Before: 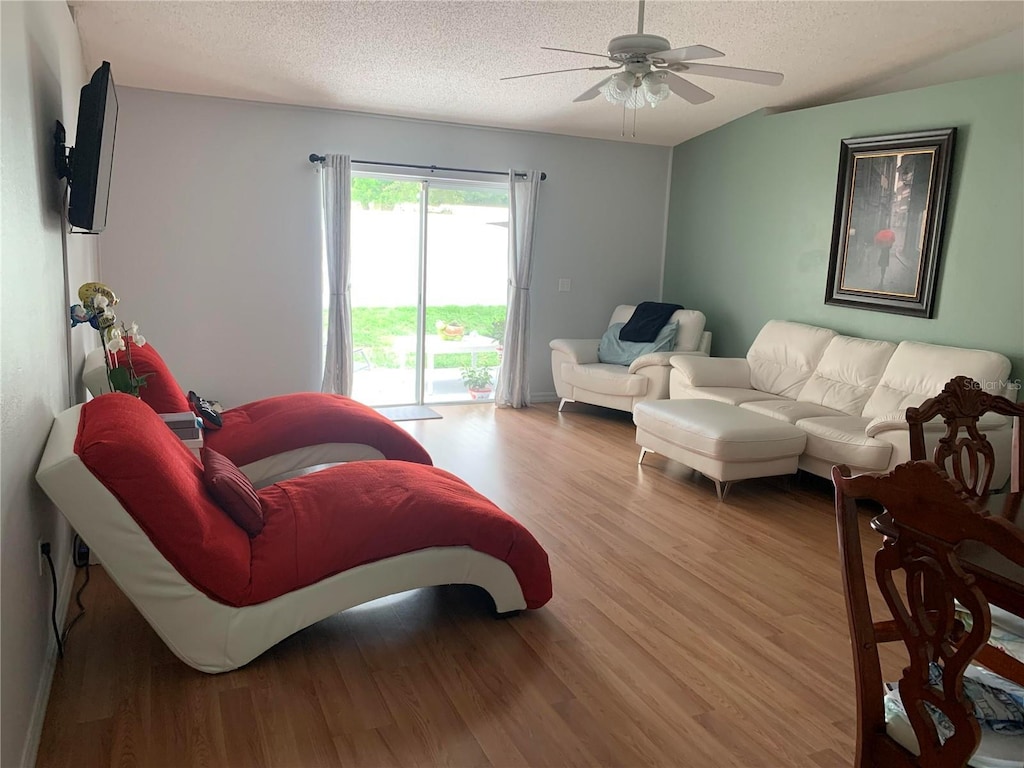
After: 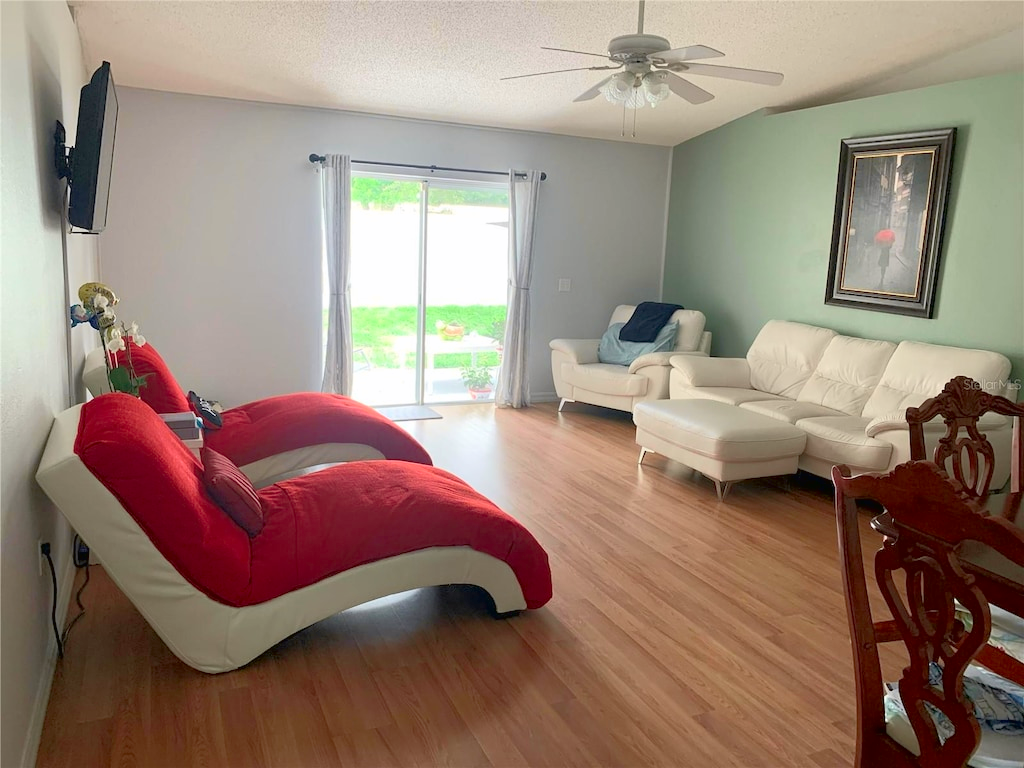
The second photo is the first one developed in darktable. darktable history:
tone curve: curves: ch0 [(0, 0.013) (0.054, 0.018) (0.205, 0.191) (0.289, 0.292) (0.39, 0.424) (0.493, 0.551) (0.666, 0.743) (0.795, 0.841) (1, 0.998)]; ch1 [(0, 0) (0.385, 0.343) (0.439, 0.415) (0.494, 0.495) (0.501, 0.501) (0.51, 0.509) (0.54, 0.552) (0.586, 0.614) (0.66, 0.706) (0.783, 0.804) (1, 1)]; ch2 [(0, 0) (0.32, 0.281) (0.403, 0.399) (0.441, 0.428) (0.47, 0.469) (0.498, 0.496) (0.524, 0.538) (0.566, 0.579) (0.633, 0.665) (0.7, 0.711) (1, 1)], color space Lab, independent channels, preserve colors none
rgb curve: curves: ch0 [(0, 0) (0.072, 0.166) (0.217, 0.293) (0.414, 0.42) (1, 1)], compensate middle gray true, preserve colors basic power
